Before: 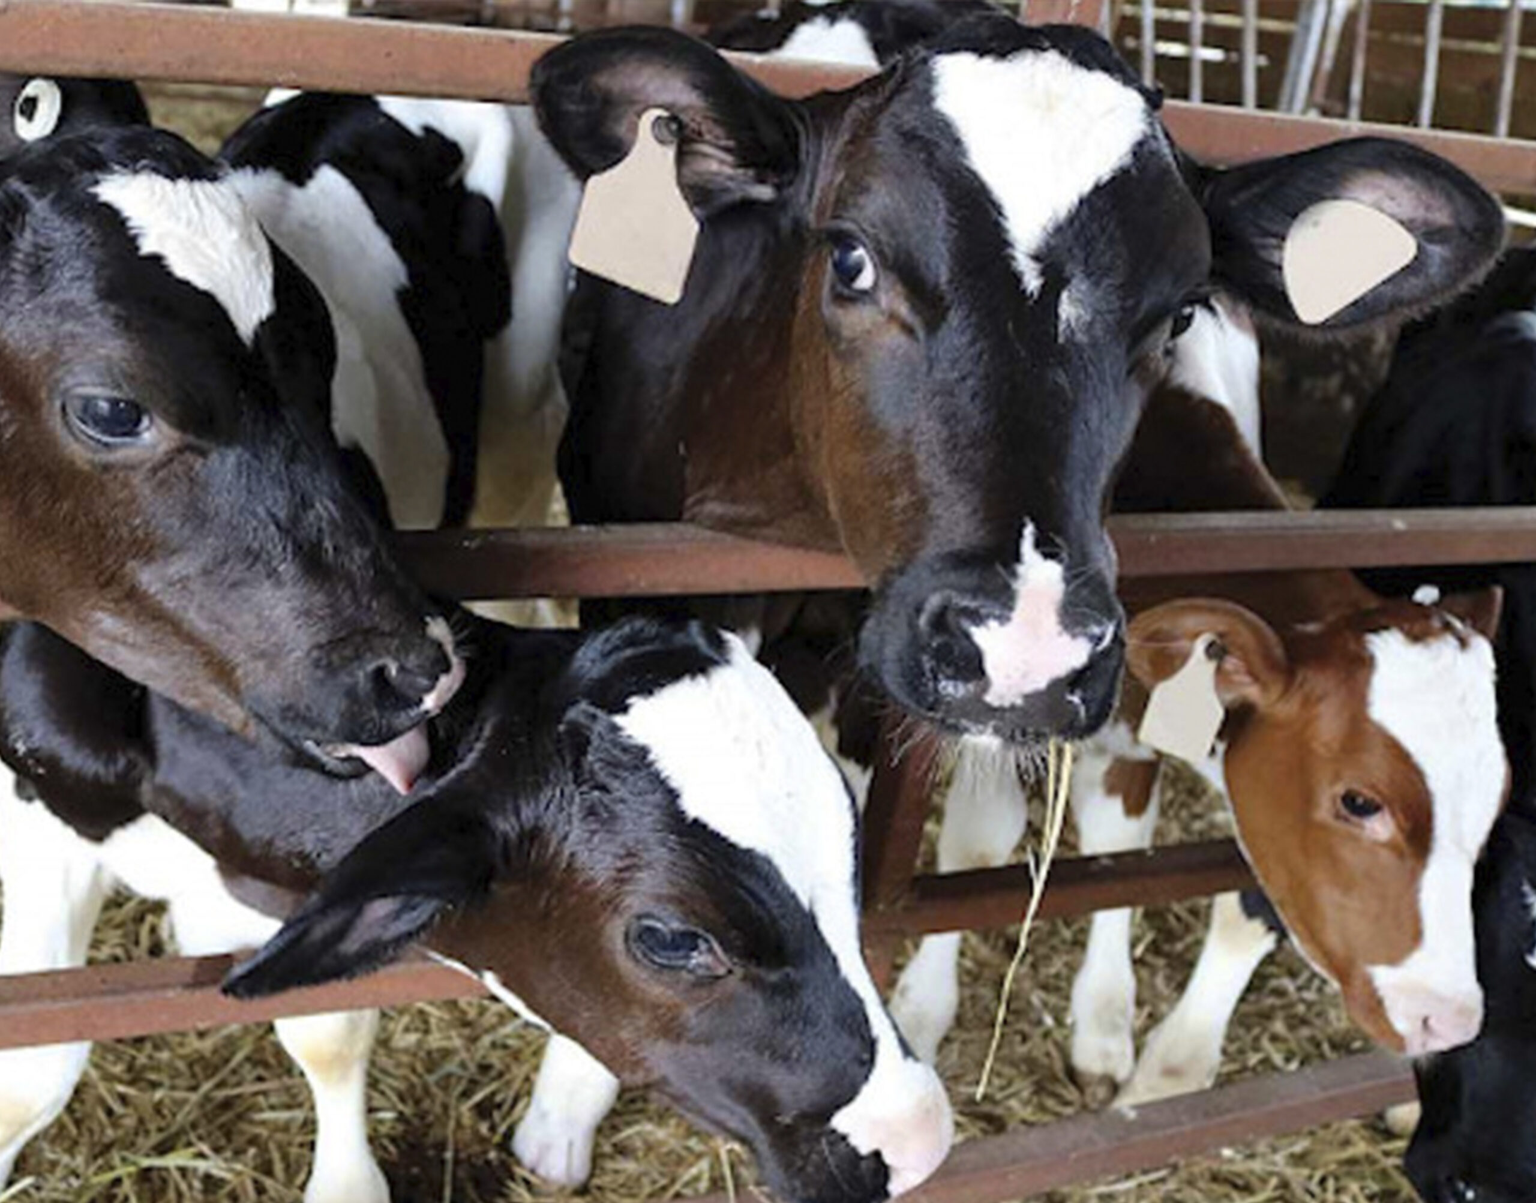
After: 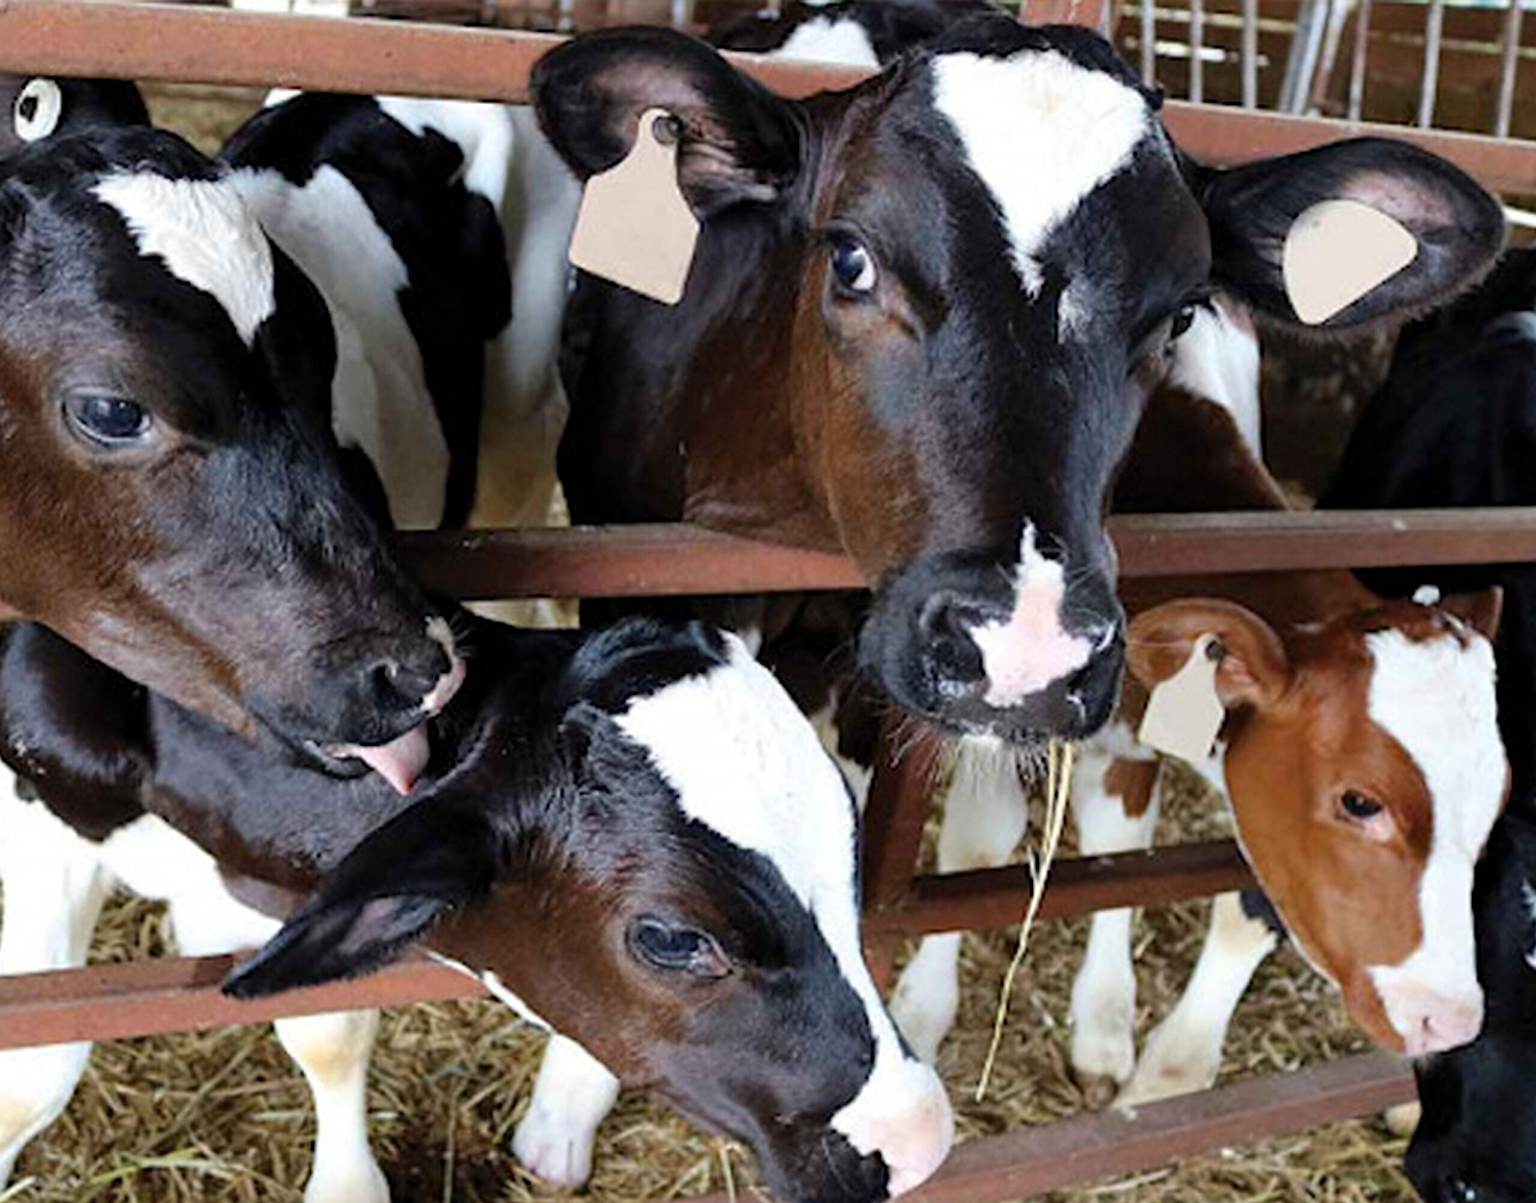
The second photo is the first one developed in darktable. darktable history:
sharpen: radius 2.185, amount 0.381, threshold 0.083
